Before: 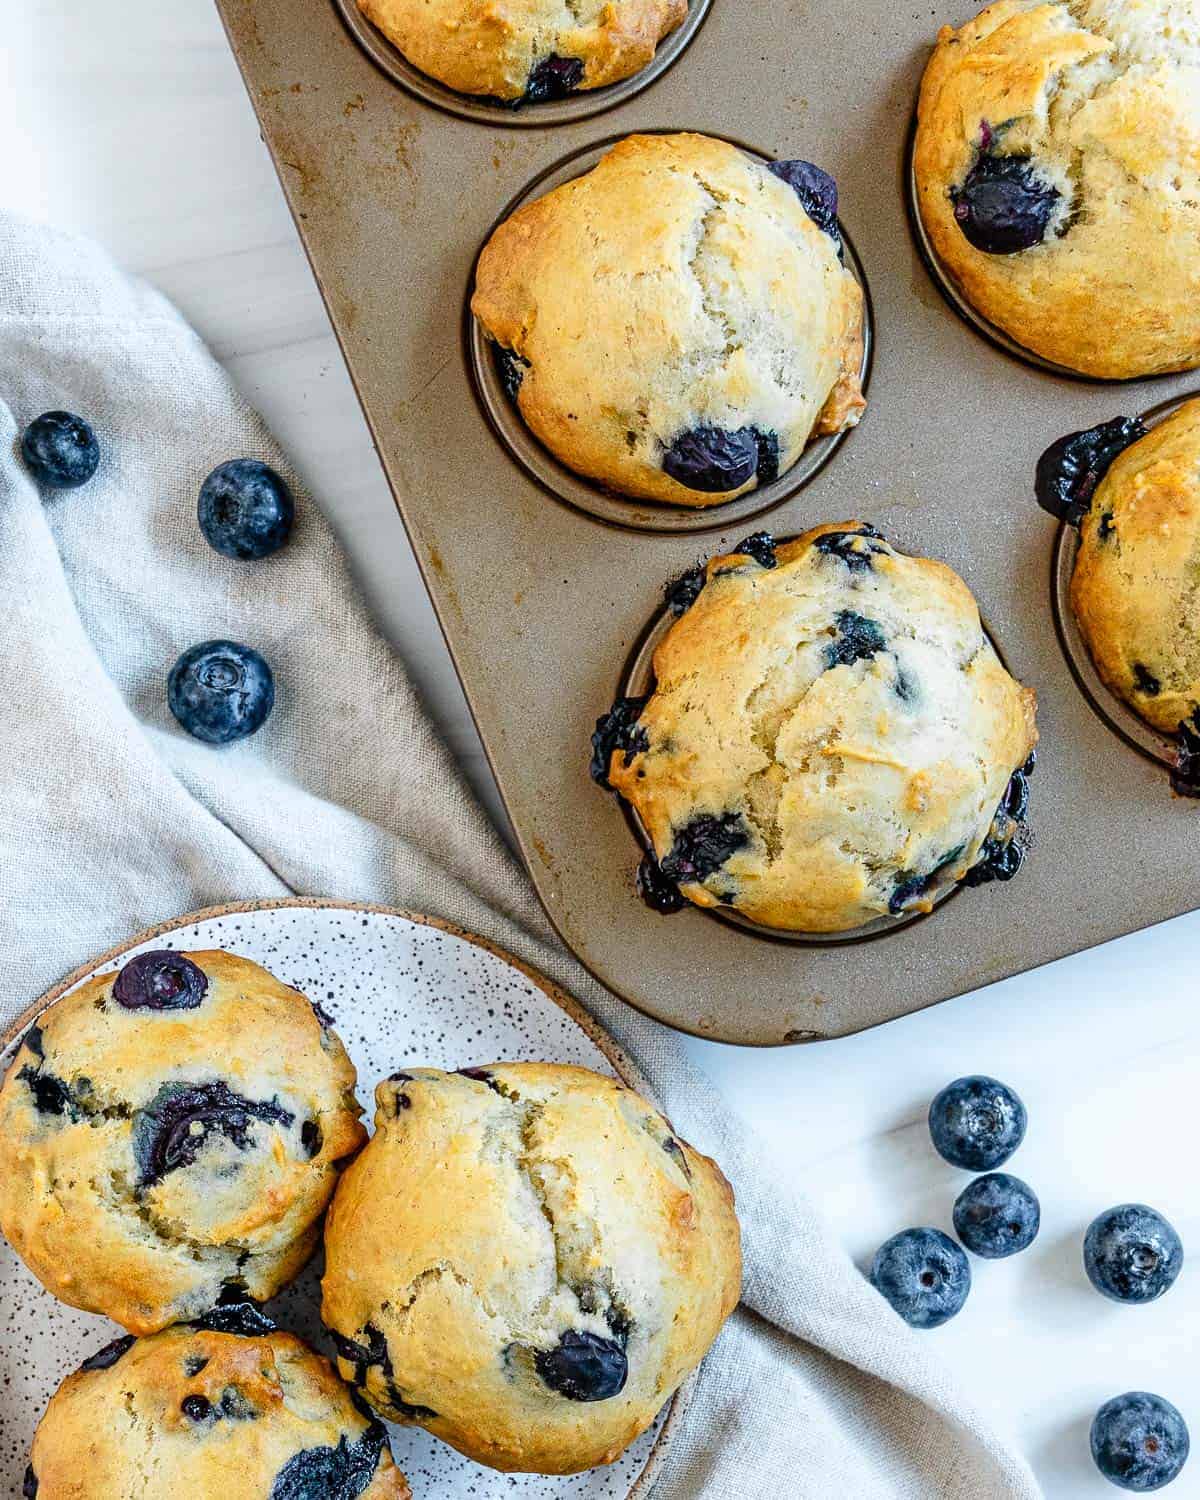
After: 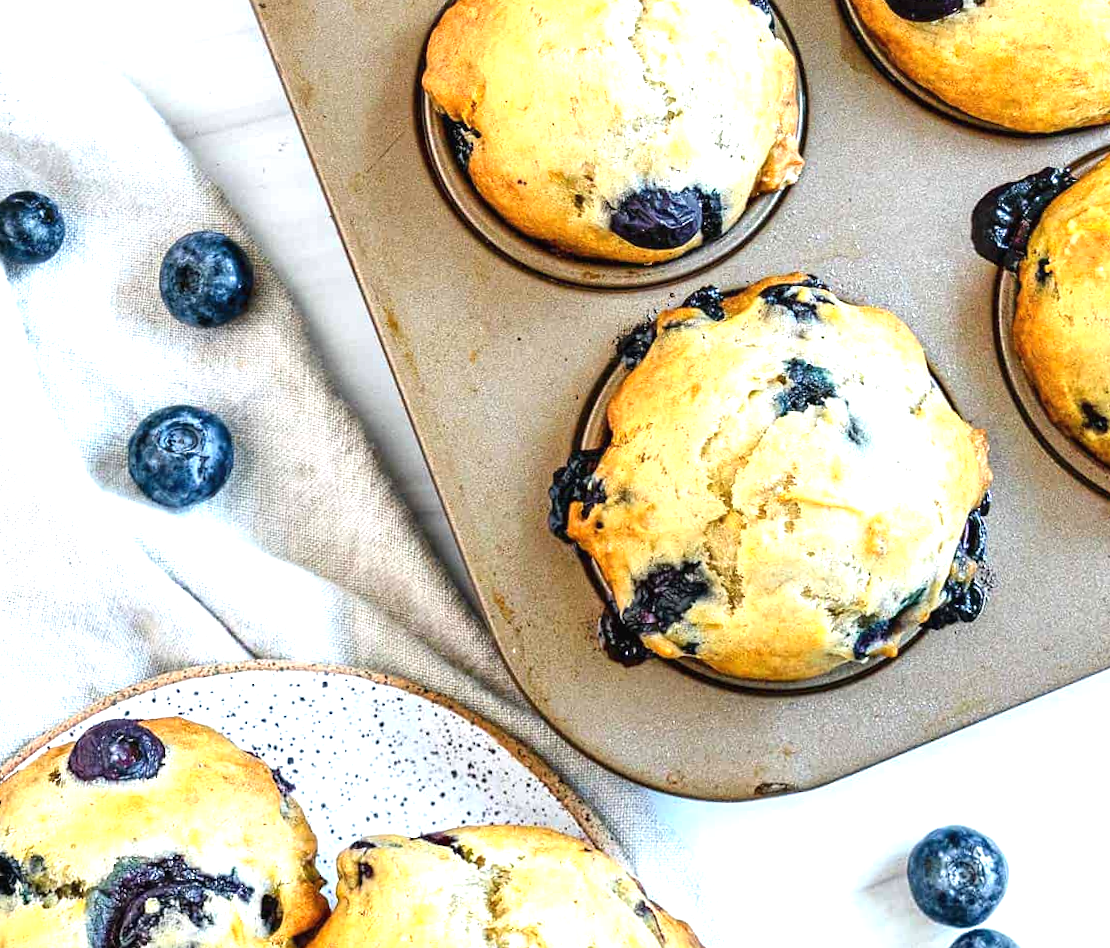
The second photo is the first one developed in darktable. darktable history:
exposure: black level correction -0.001, exposure 0.9 EV, compensate exposure bias true, compensate highlight preservation false
crop: top 11.166%, bottom 22.168%
rotate and perspective: rotation -1.68°, lens shift (vertical) -0.146, crop left 0.049, crop right 0.912, crop top 0.032, crop bottom 0.96
